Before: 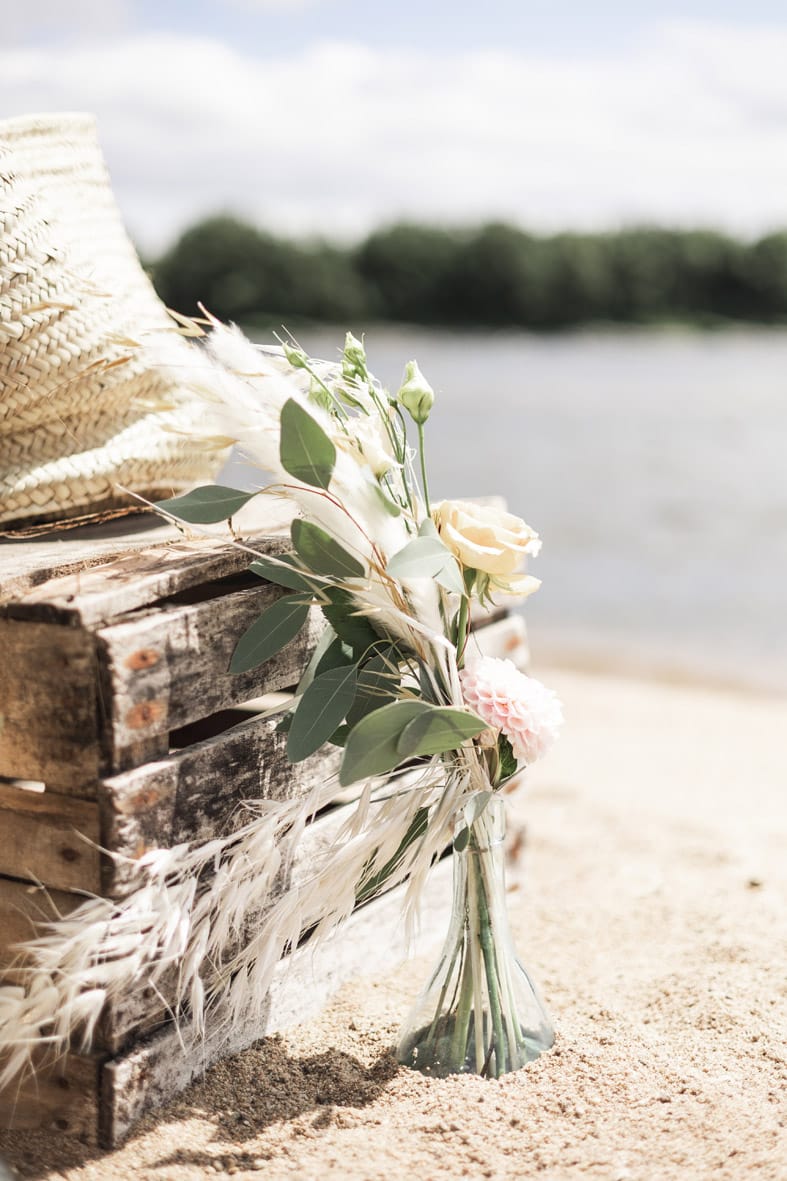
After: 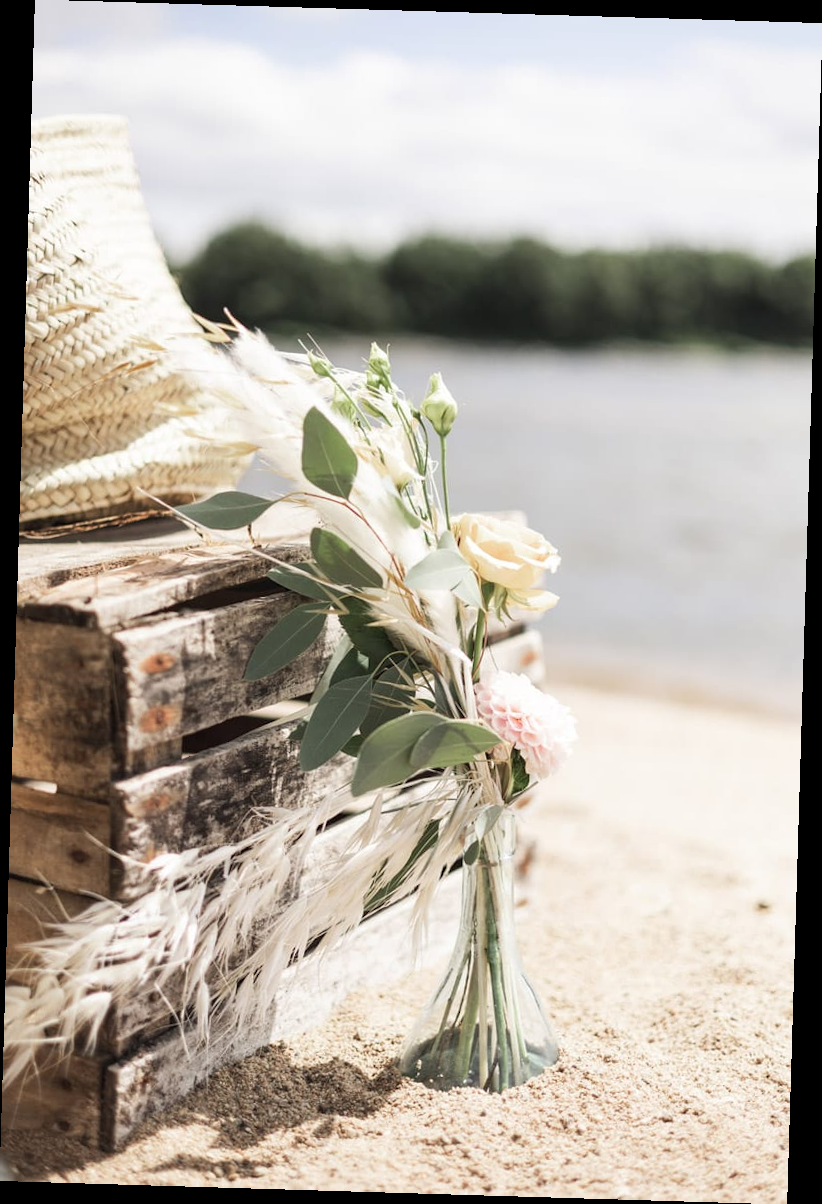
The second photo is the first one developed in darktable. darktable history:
rotate and perspective: rotation 1.72°, automatic cropping off
